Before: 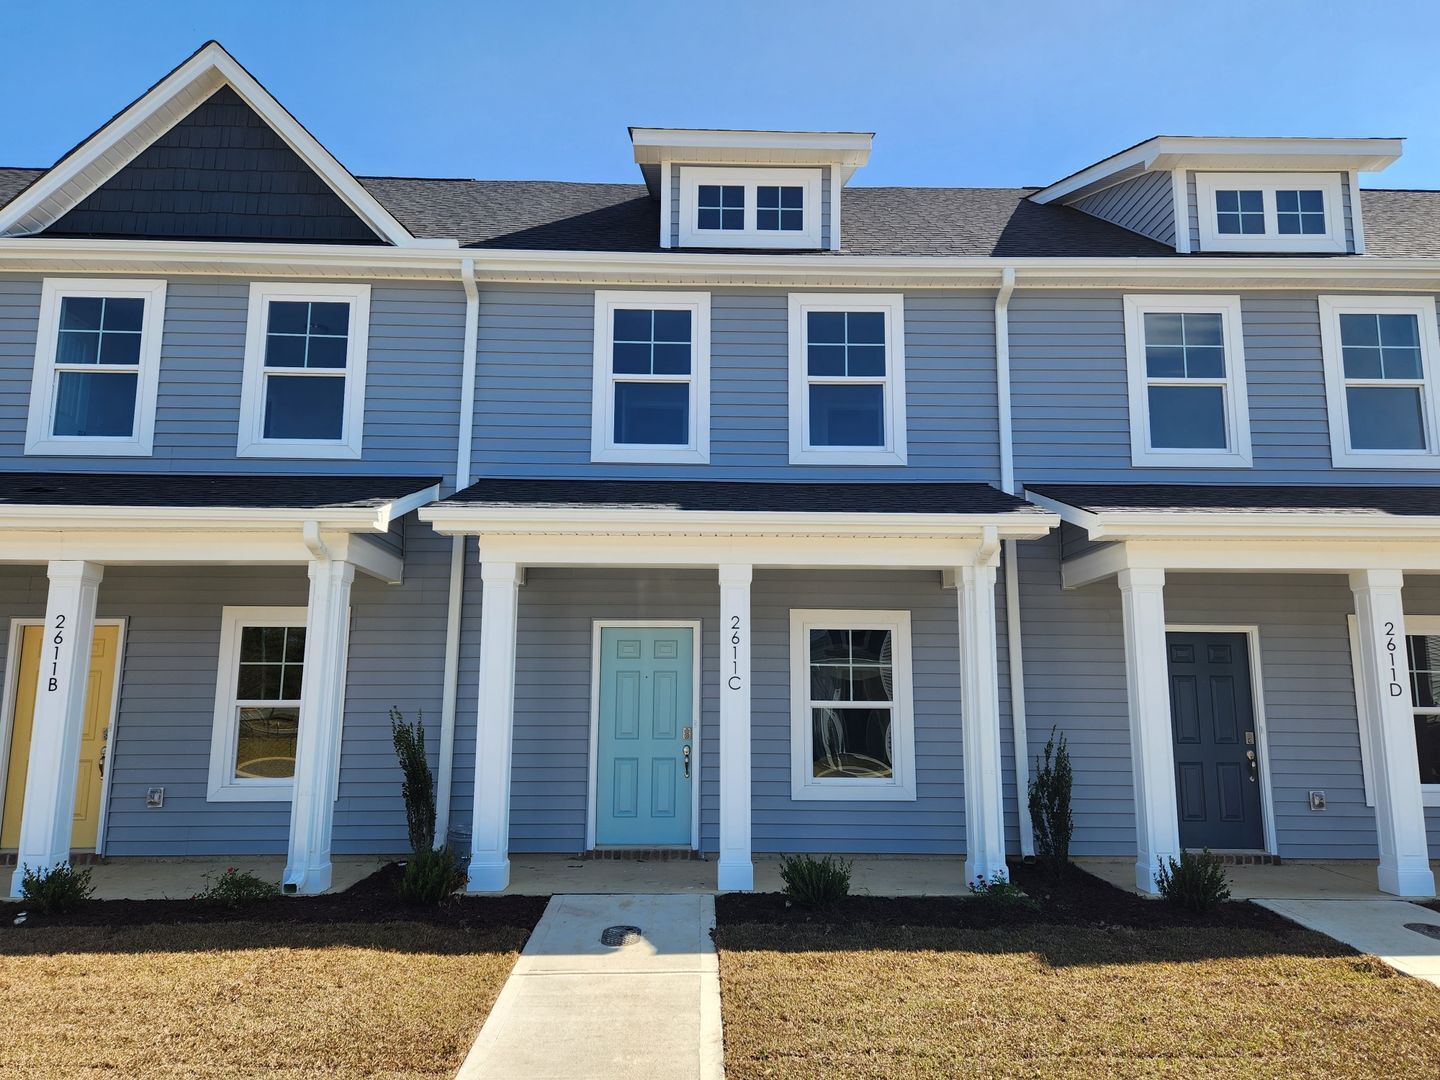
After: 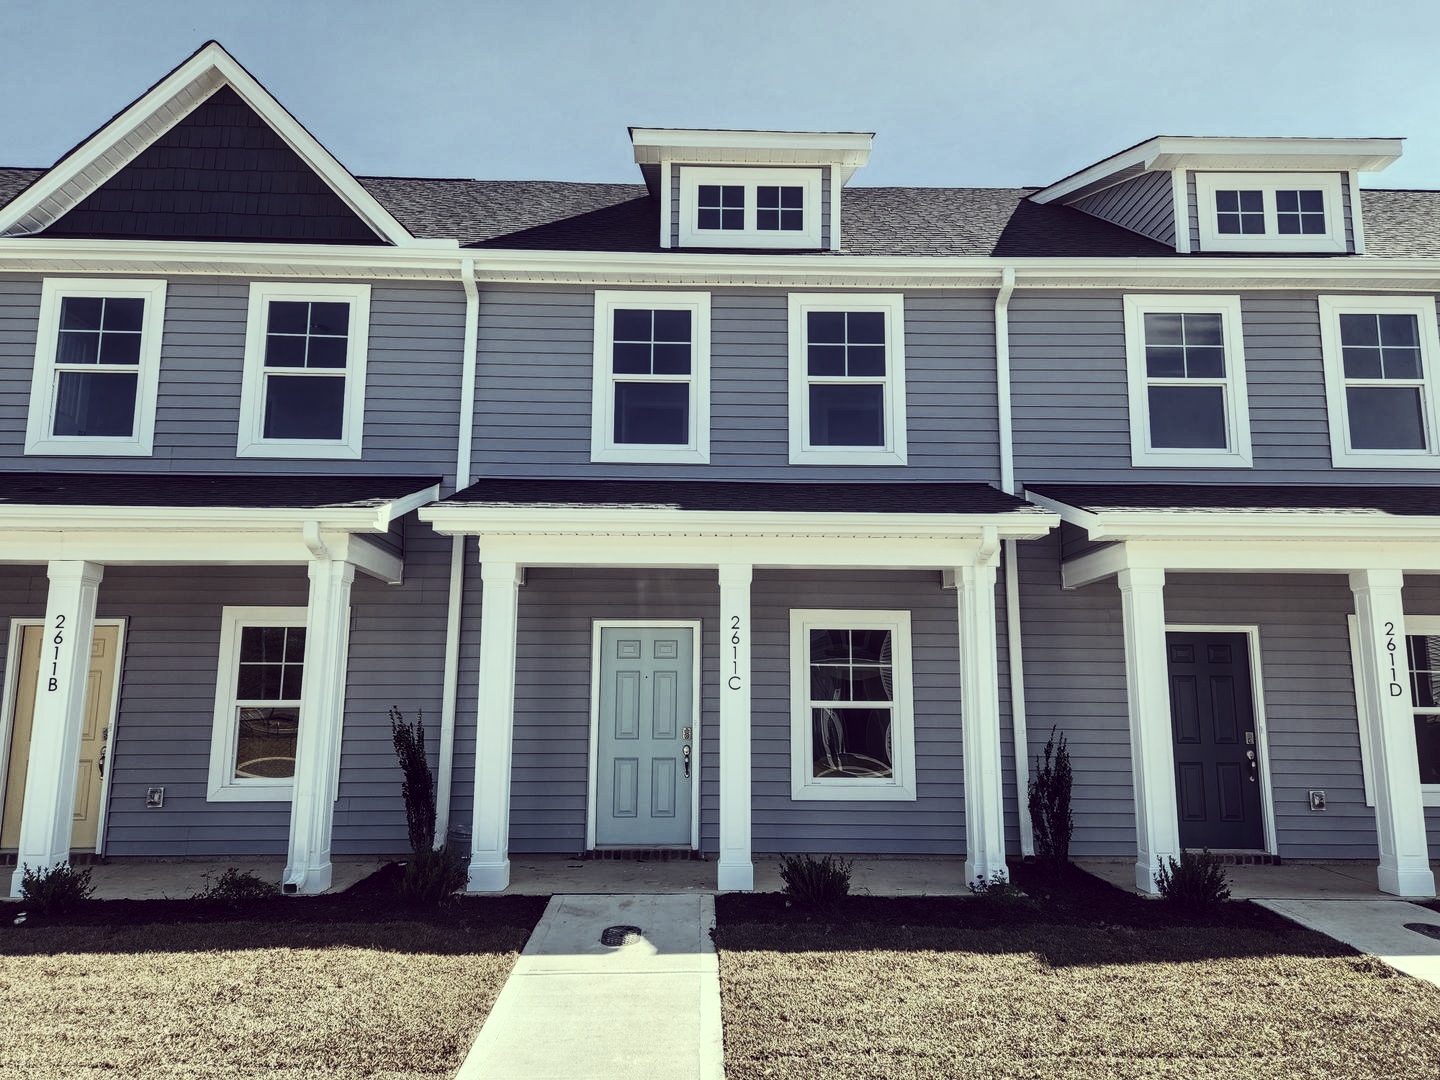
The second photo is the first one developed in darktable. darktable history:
color correction: highlights a* -20.17, highlights b* 20.27, shadows a* 20.03, shadows b* -20.46, saturation 0.43
contrast brightness saturation: contrast 0.28
local contrast: on, module defaults
